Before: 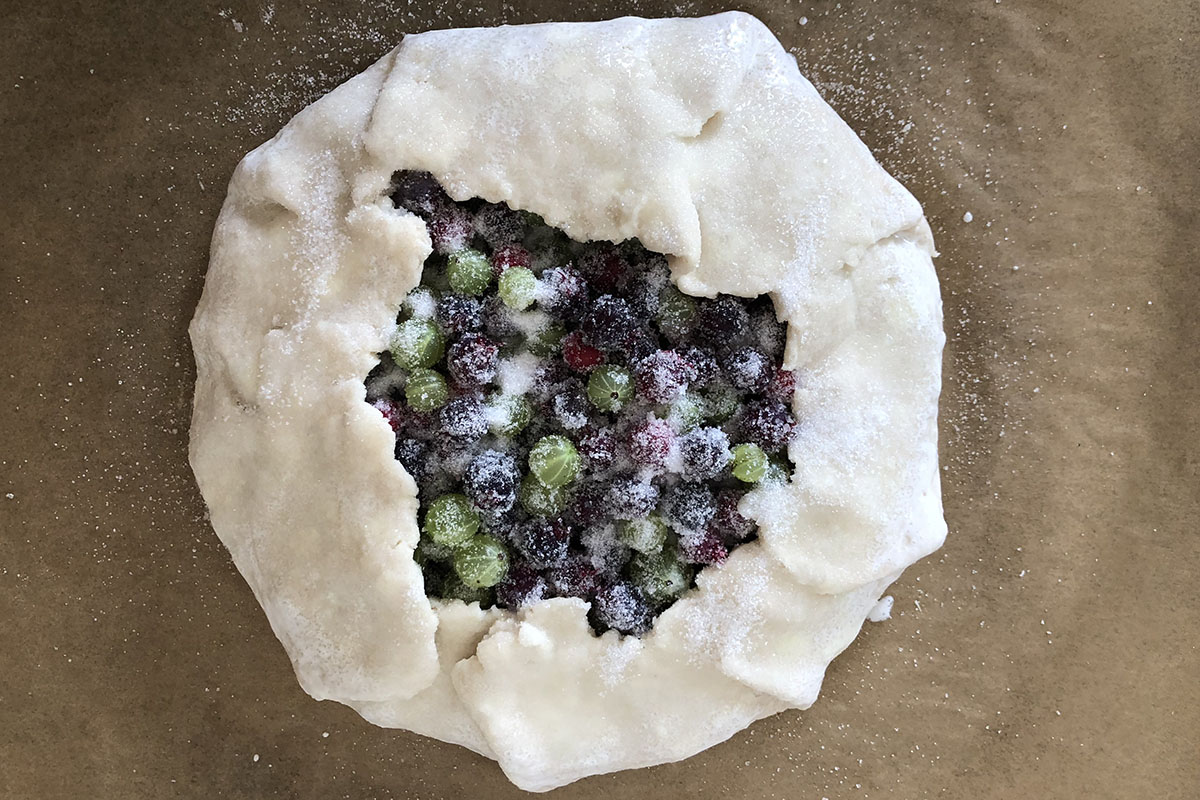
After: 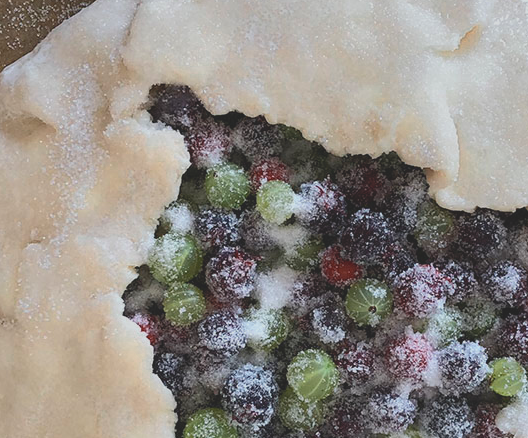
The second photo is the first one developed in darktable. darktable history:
contrast brightness saturation: contrast -0.28
crop: left 20.248%, top 10.86%, right 35.675%, bottom 34.321%
color zones: curves: ch0 [(0.018, 0.548) (0.197, 0.654) (0.425, 0.447) (0.605, 0.658) (0.732, 0.579)]; ch1 [(0.105, 0.531) (0.224, 0.531) (0.386, 0.39) (0.618, 0.456) (0.732, 0.456) (0.956, 0.421)]; ch2 [(0.039, 0.583) (0.215, 0.465) (0.399, 0.544) (0.465, 0.548) (0.614, 0.447) (0.724, 0.43) (0.882, 0.623) (0.956, 0.632)]
